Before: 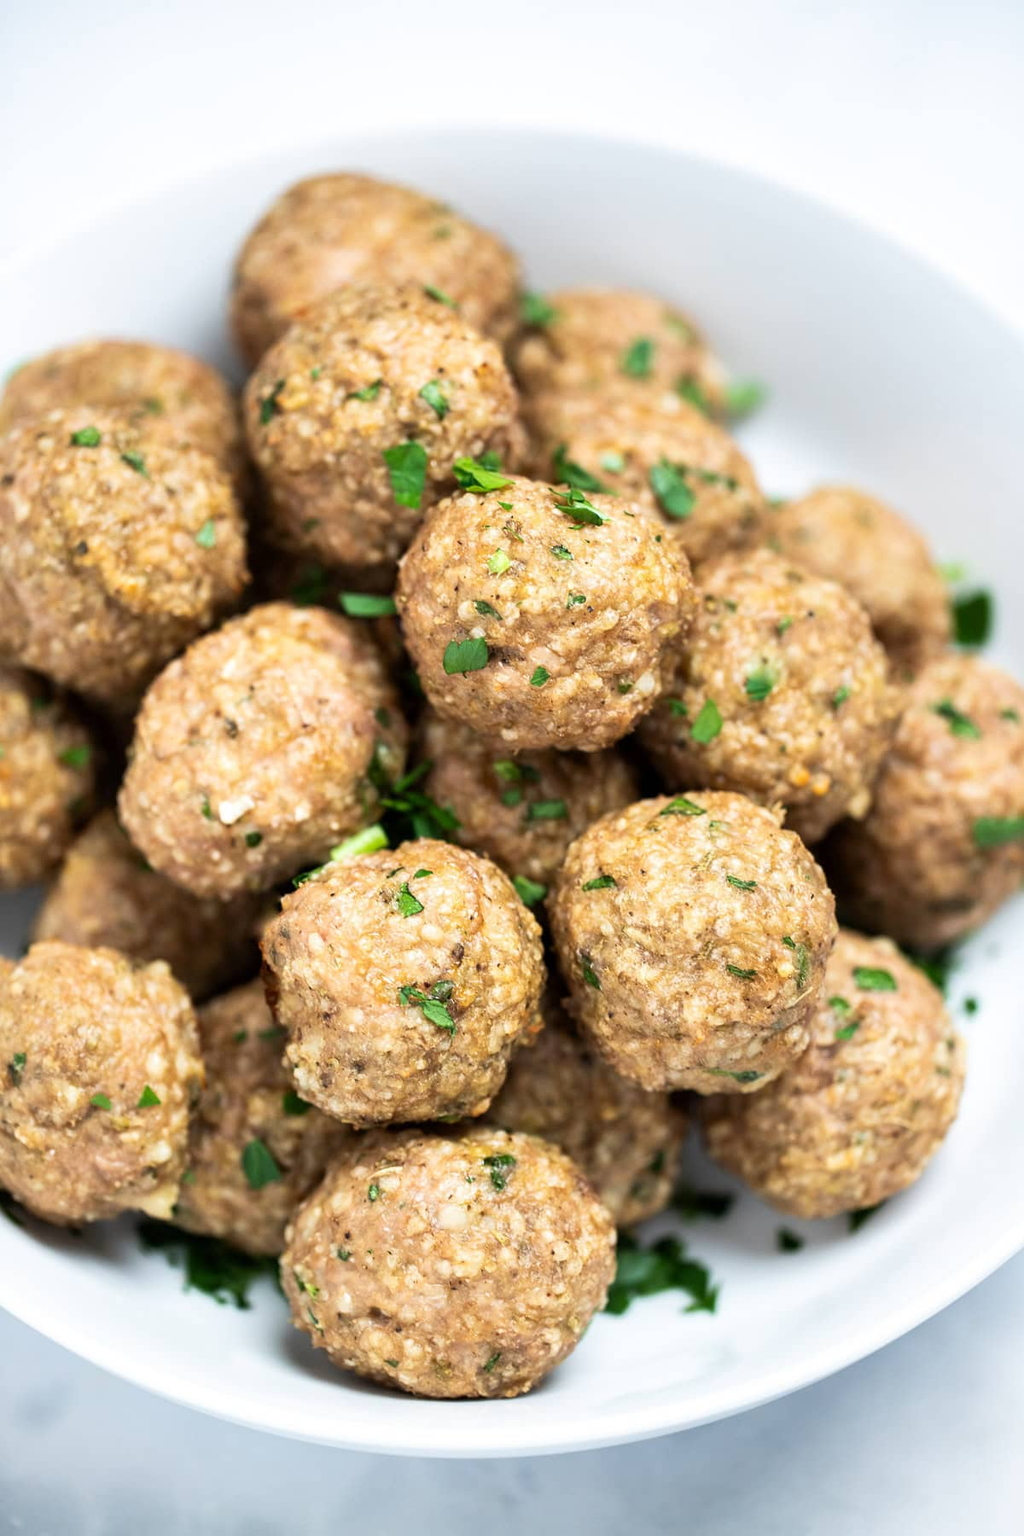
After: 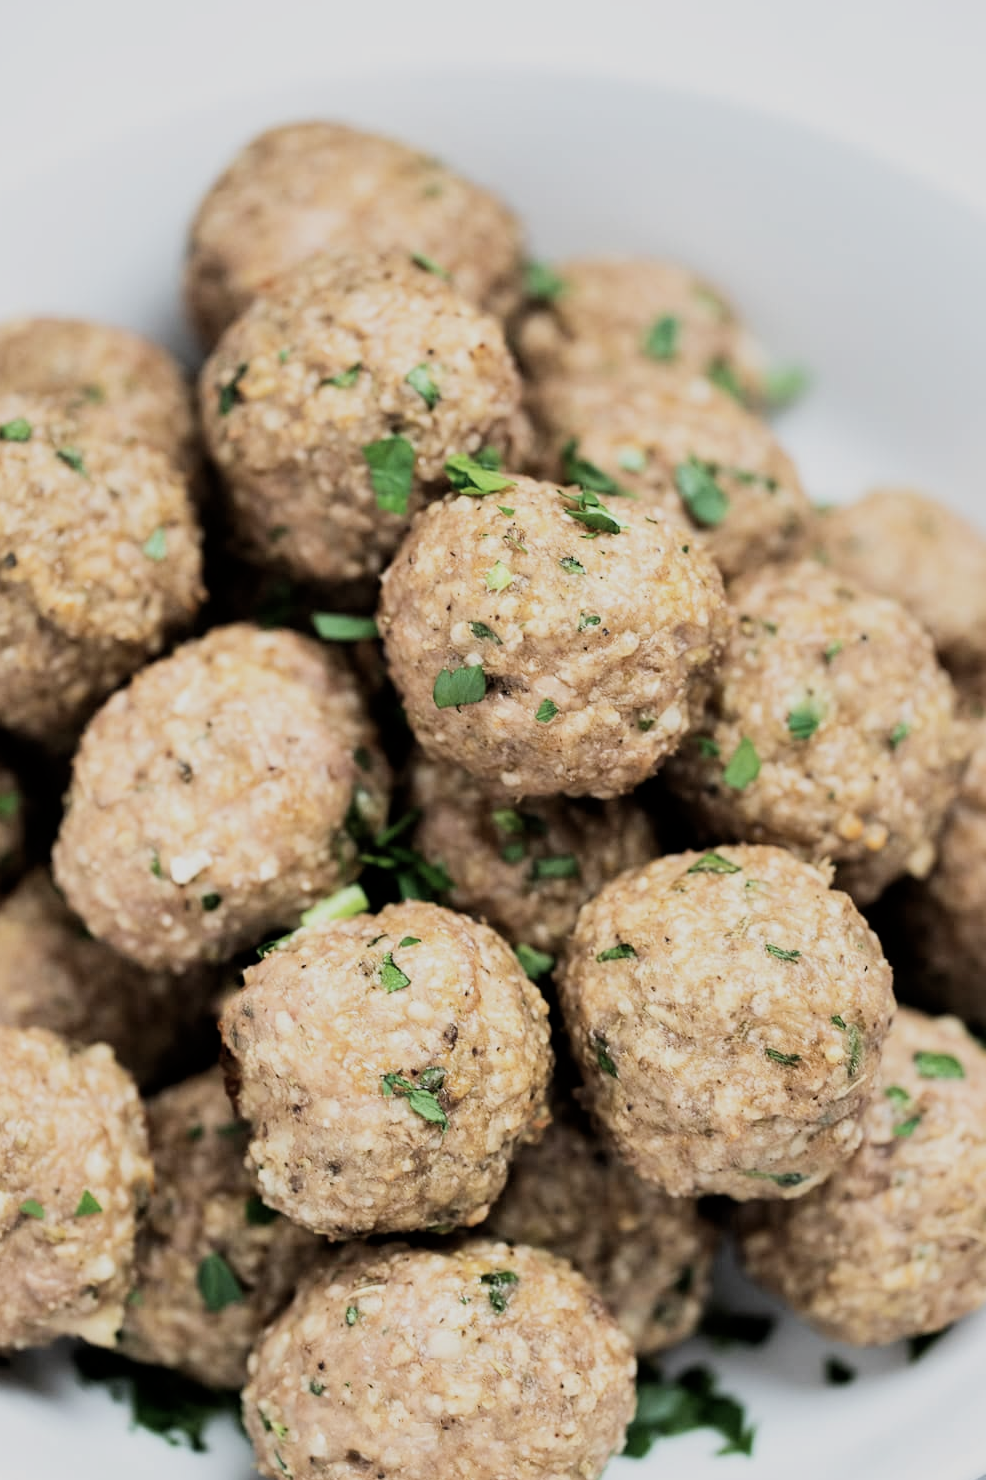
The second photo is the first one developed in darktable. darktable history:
crop and rotate: left 7.196%, top 4.574%, right 10.605%, bottom 13.178%
filmic rgb: black relative exposure -7.65 EV, white relative exposure 4.56 EV, hardness 3.61, contrast 1.05
contrast brightness saturation: contrast 0.1, saturation -0.3
